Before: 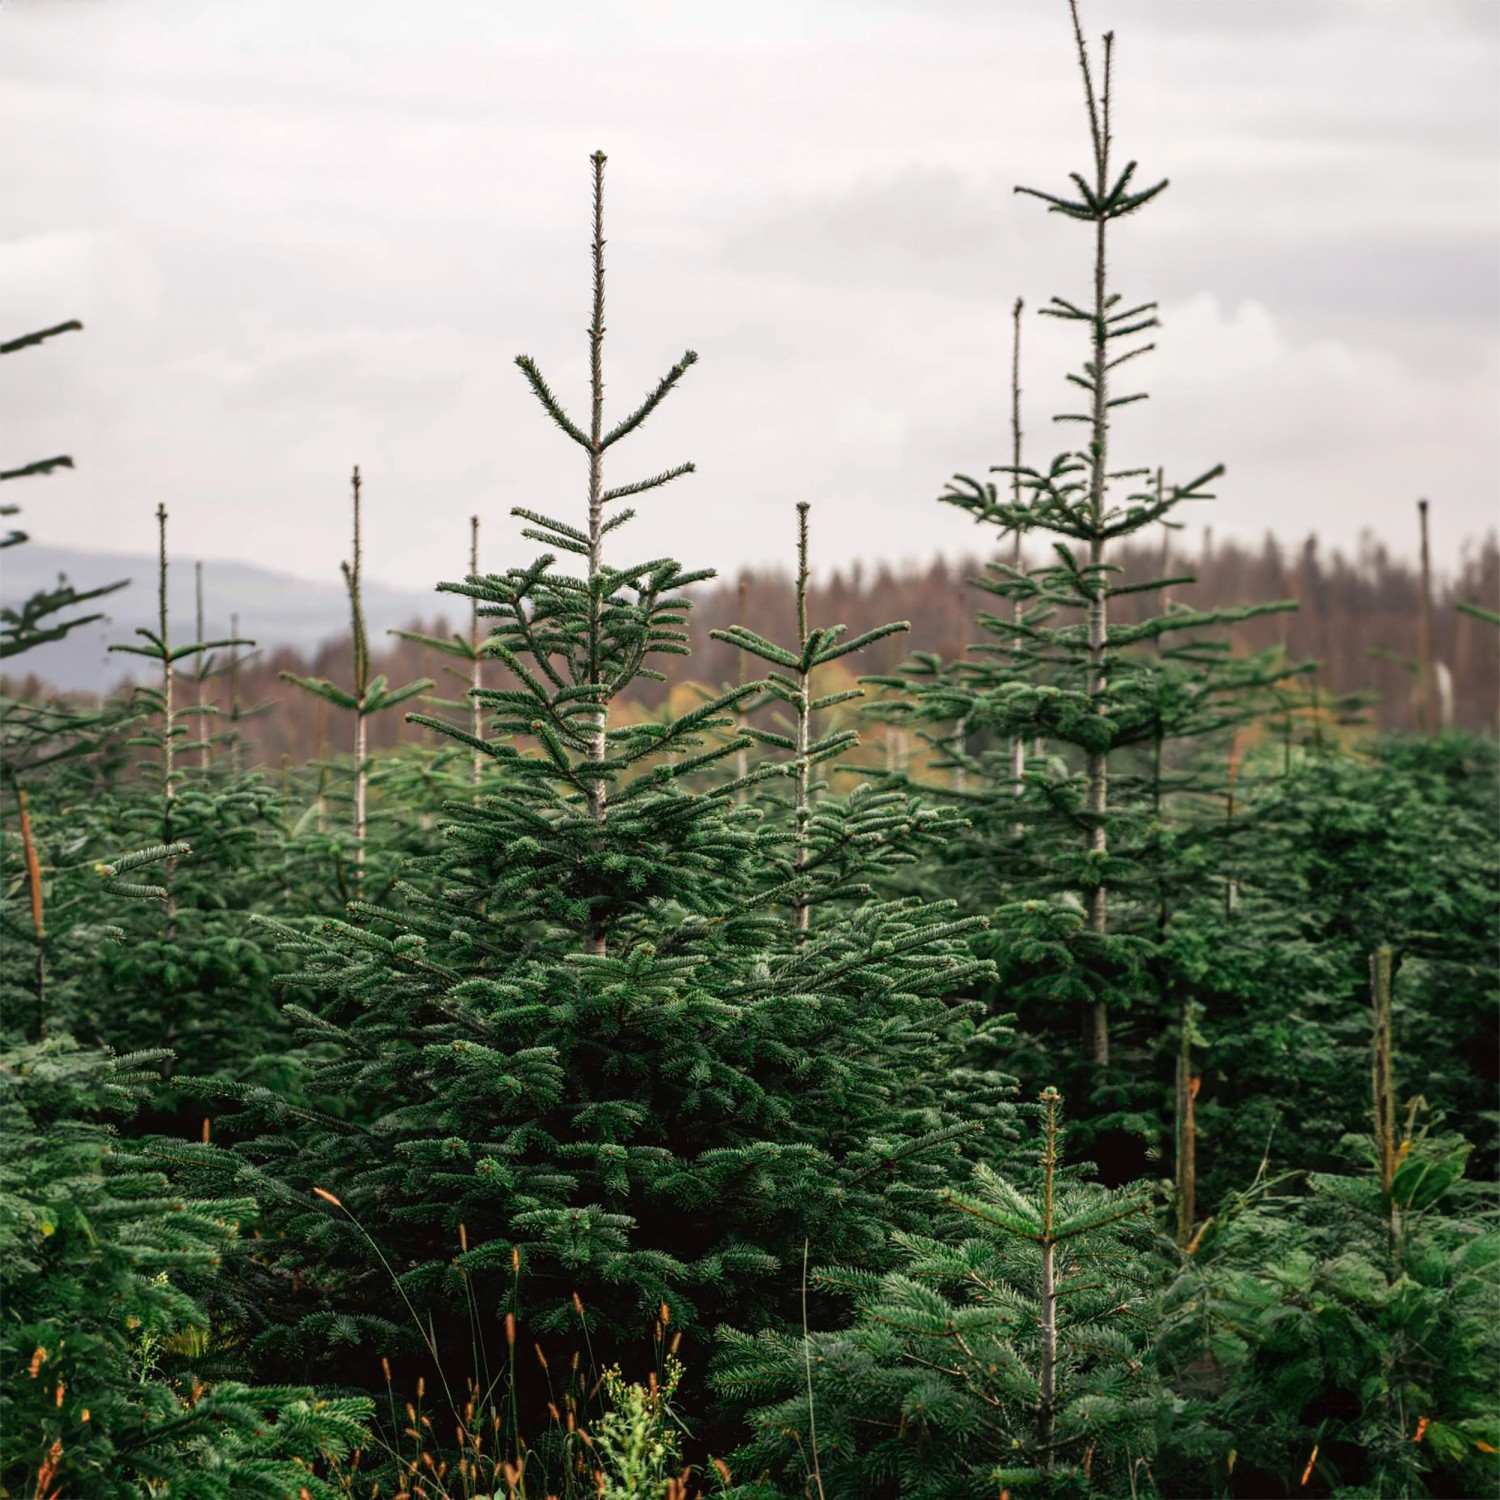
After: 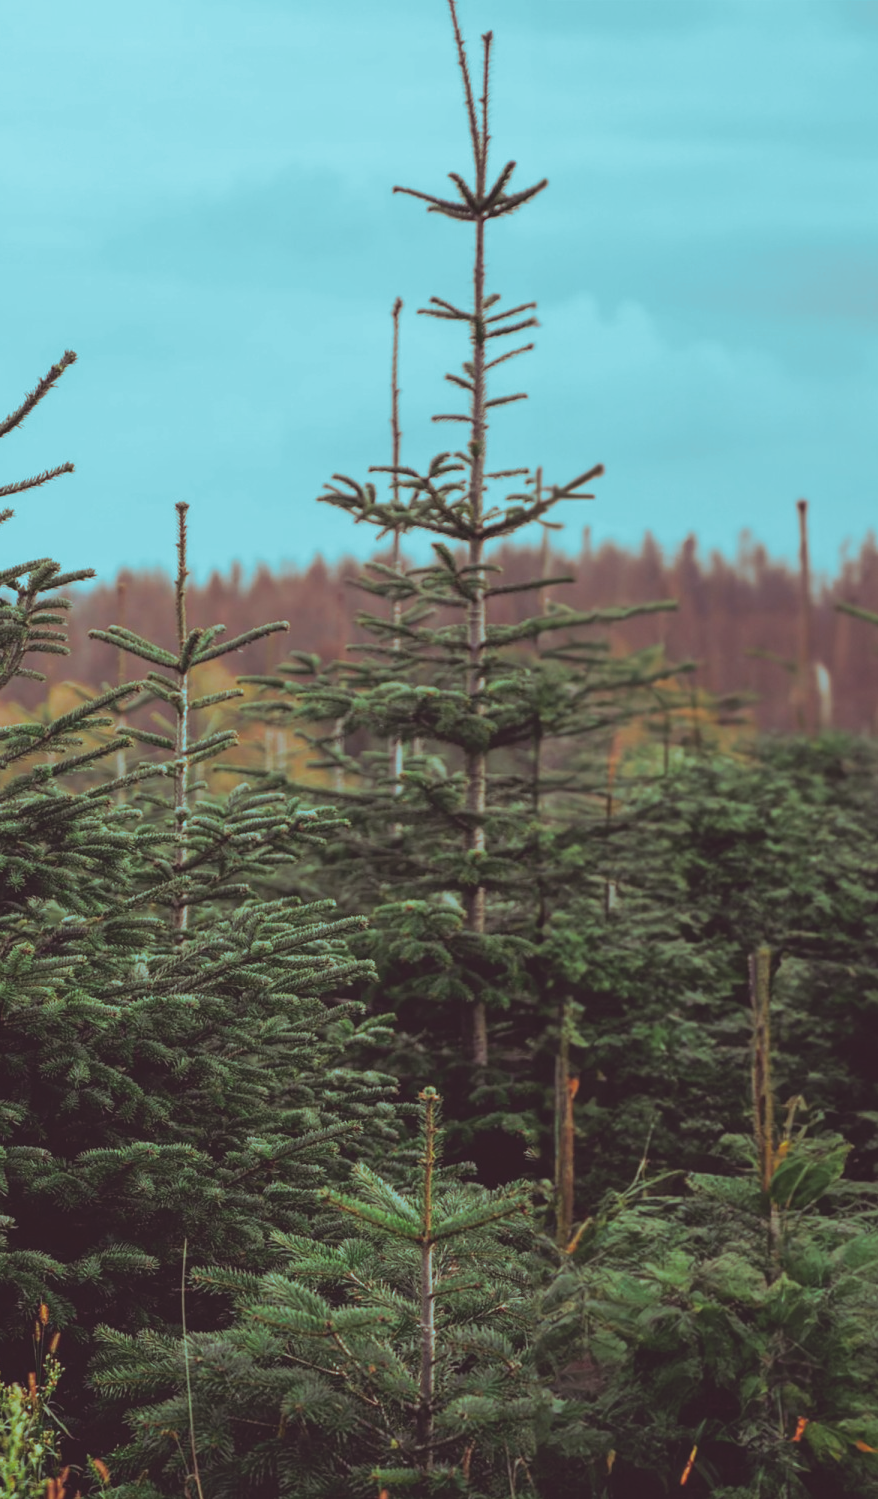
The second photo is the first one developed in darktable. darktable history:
white balance: red 1, blue 1
crop: left 41.402%
contrast brightness saturation: contrast -0.28
split-toning: shadows › hue 327.6°, highlights › hue 198°, highlights › saturation 0.55, balance -21.25, compress 0%
